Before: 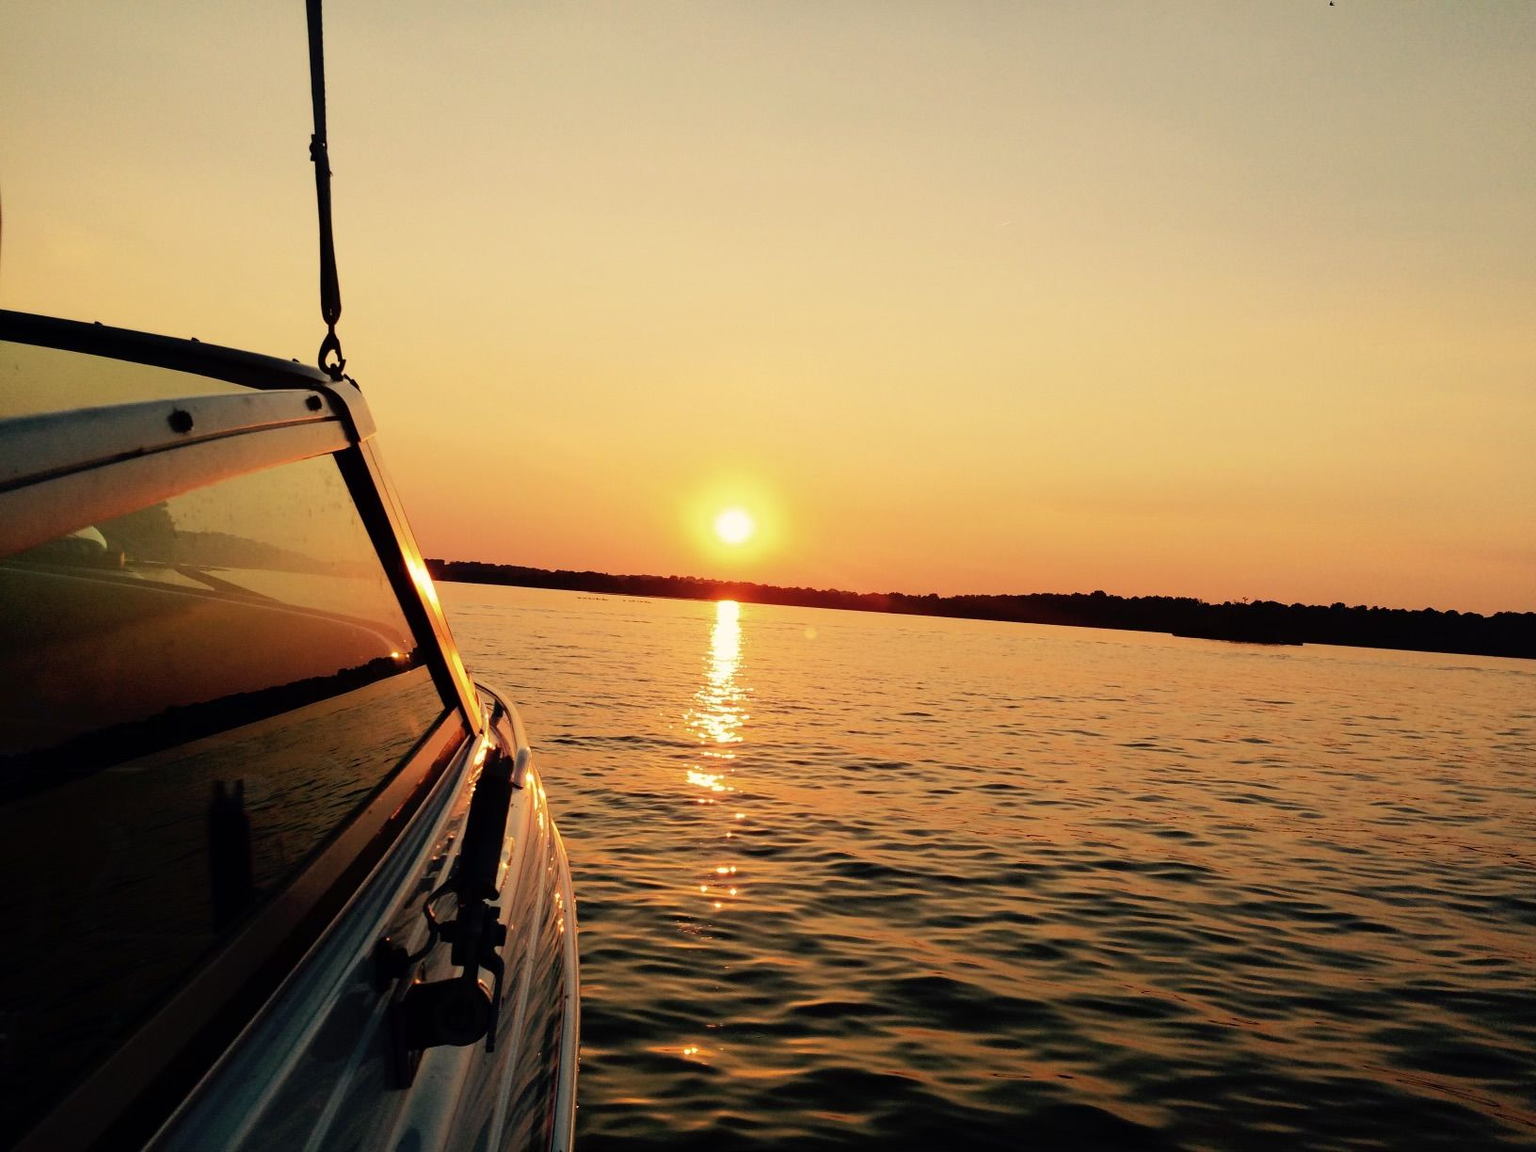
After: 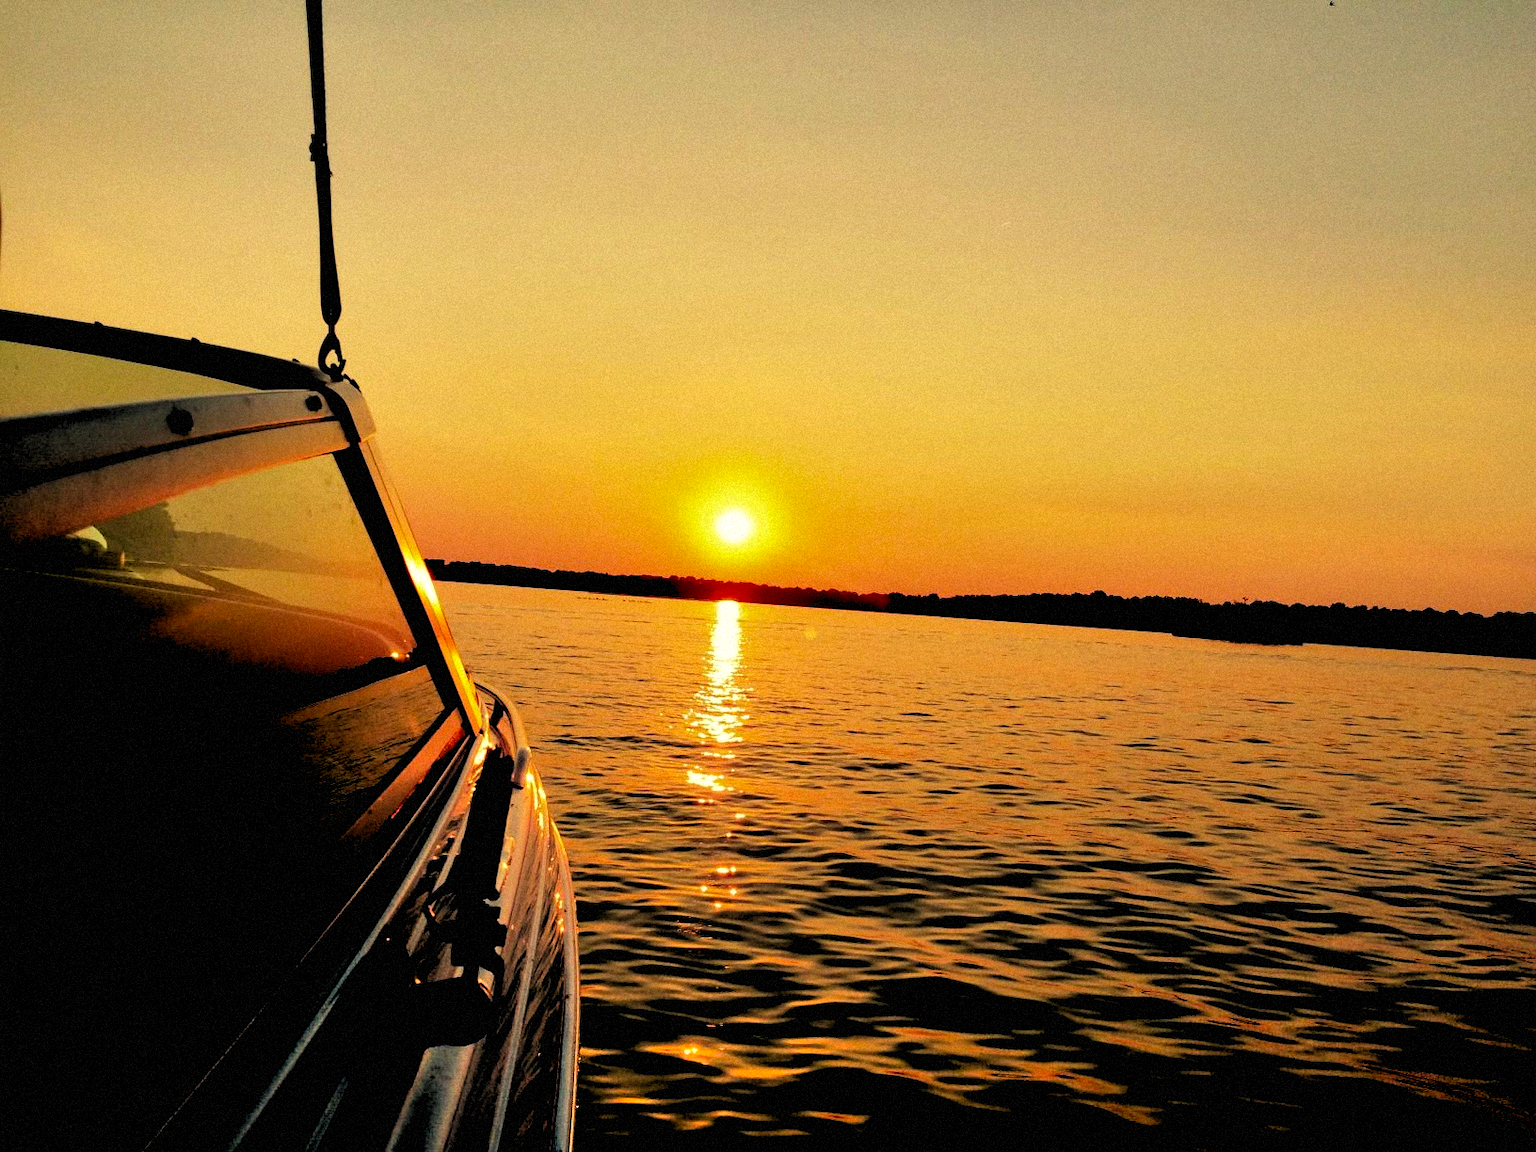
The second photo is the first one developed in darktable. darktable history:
rgb levels: levels [[0.034, 0.472, 0.904], [0, 0.5, 1], [0, 0.5, 1]]
shadows and highlights: soften with gaussian
grain: mid-tones bias 0%
contrast brightness saturation: brightness -0.02, saturation 0.35
